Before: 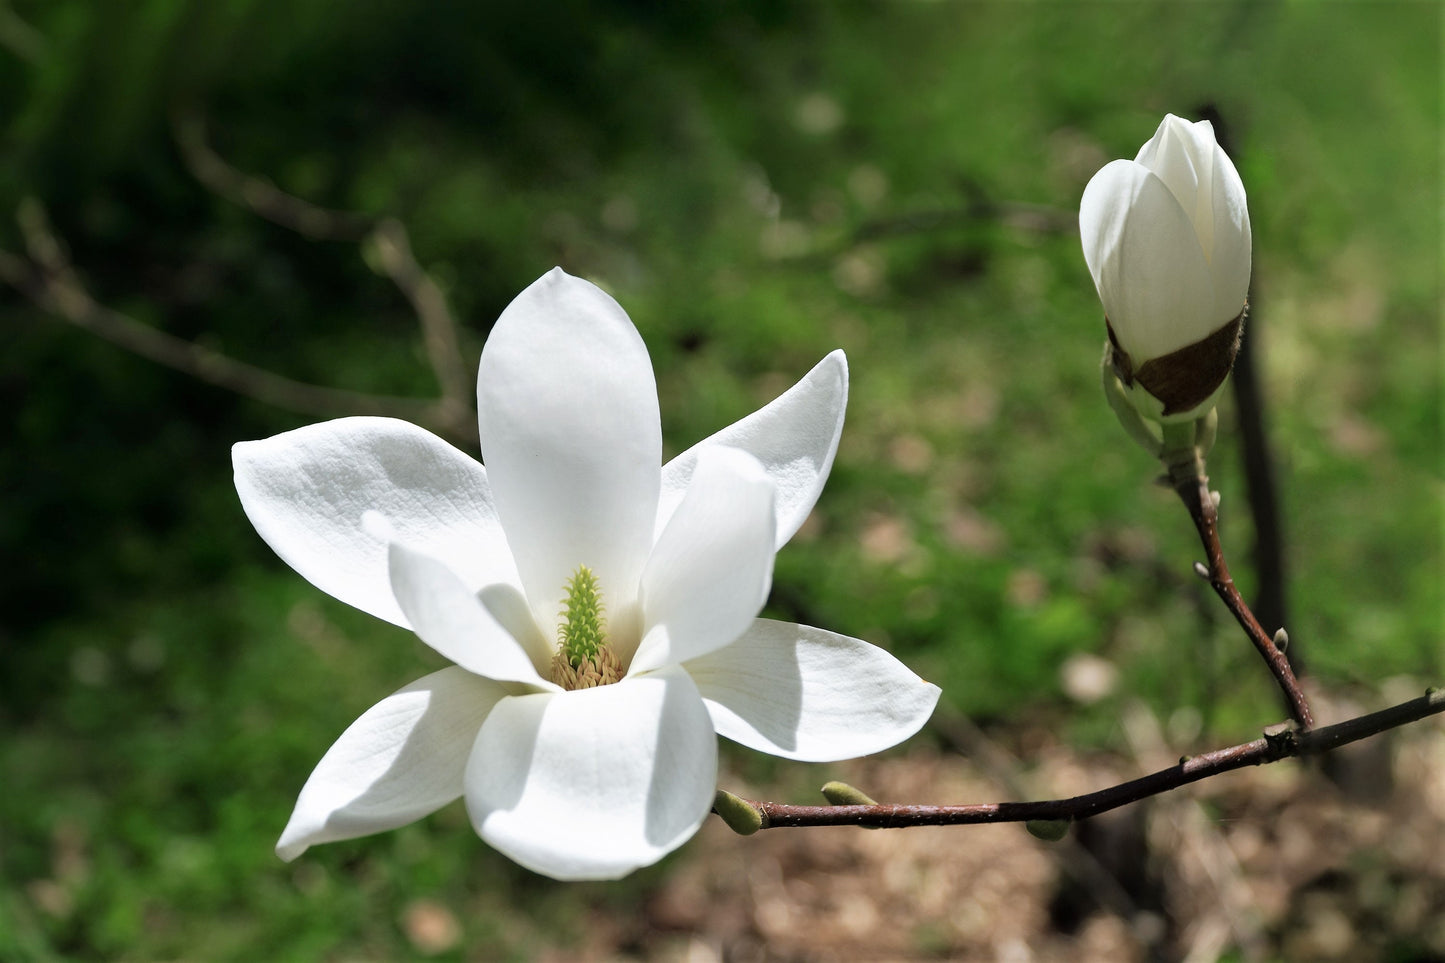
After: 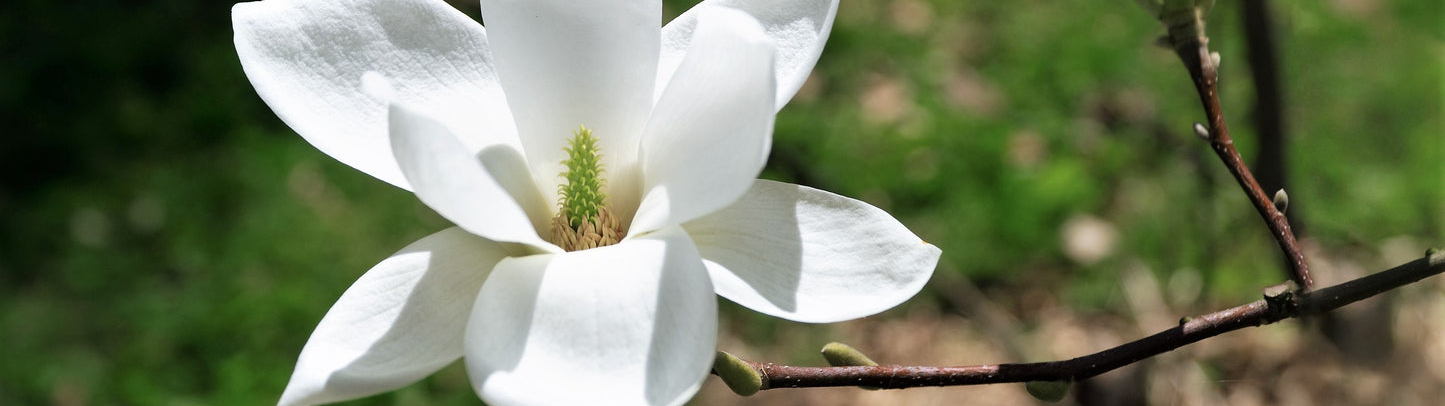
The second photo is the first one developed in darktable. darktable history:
crop: top 45.637%, bottom 12.203%
